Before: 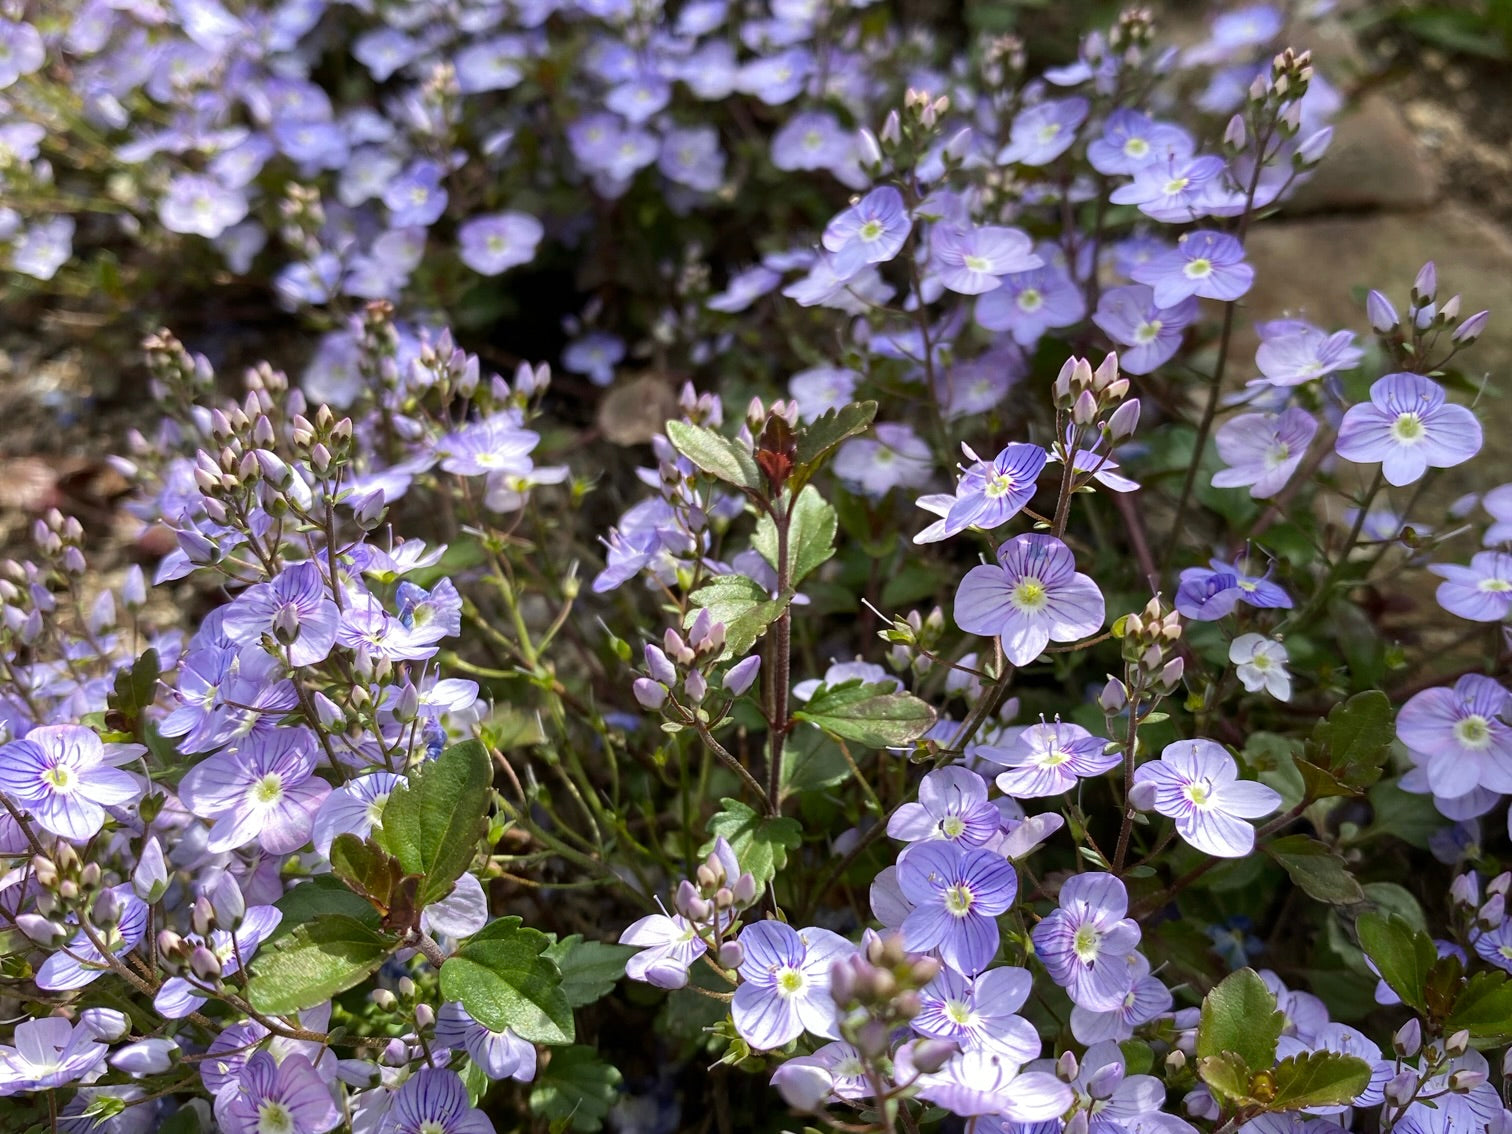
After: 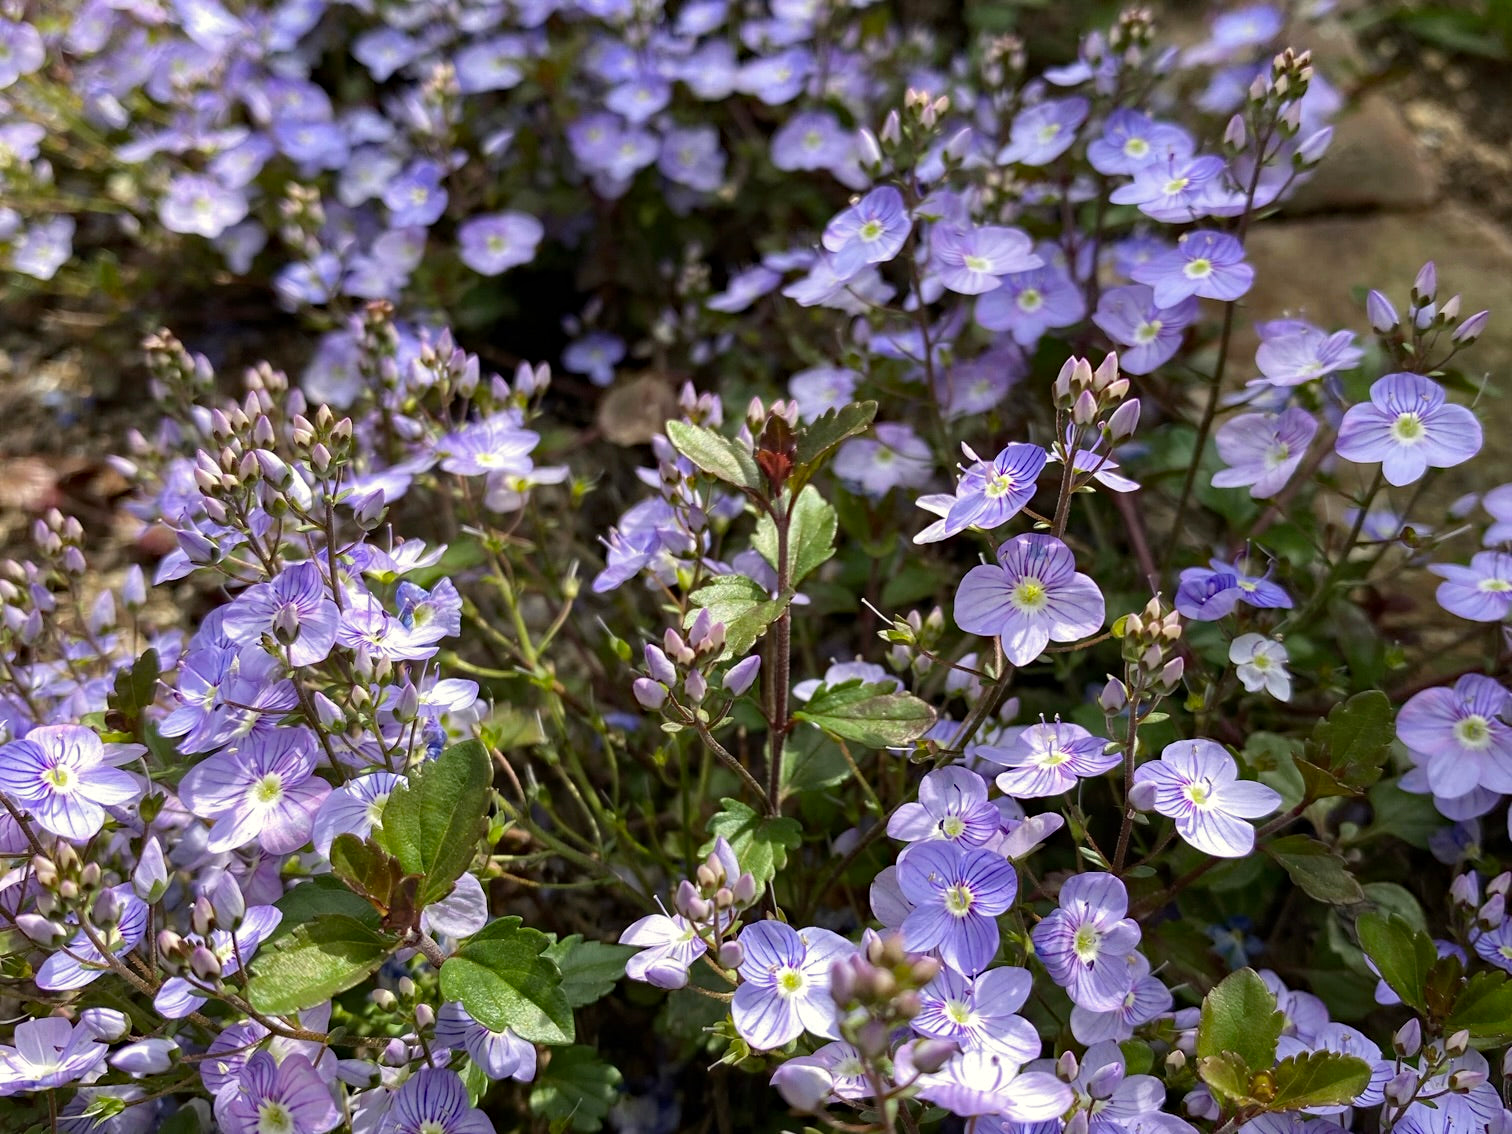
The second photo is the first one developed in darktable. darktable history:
color correction: highlights b* 3
haze removal: compatibility mode true, adaptive false
